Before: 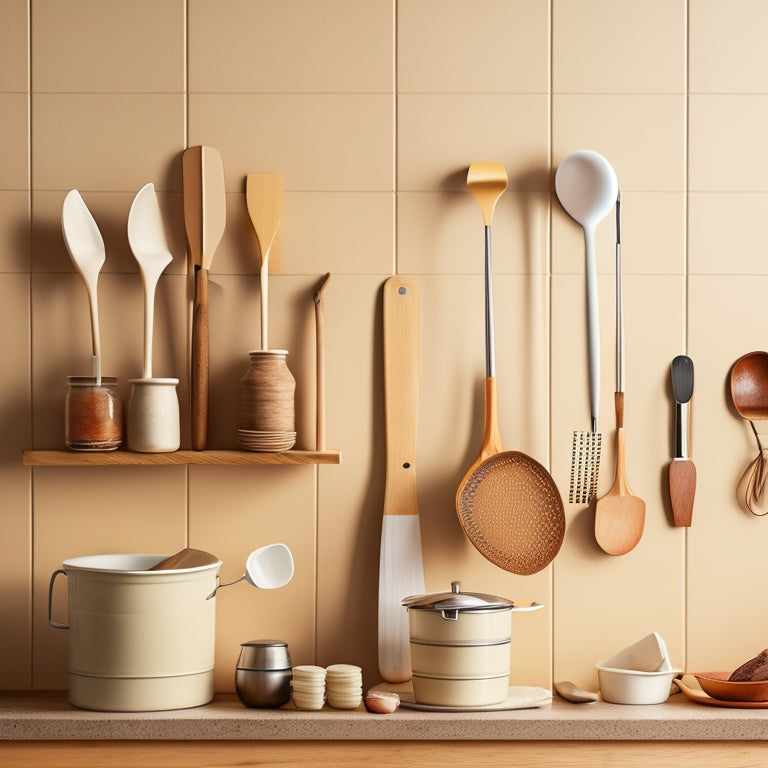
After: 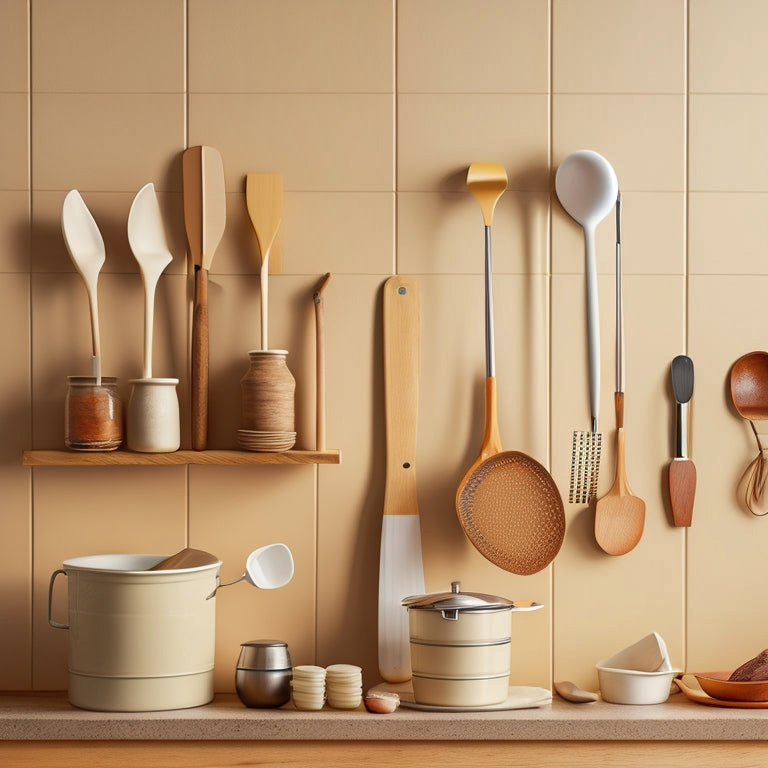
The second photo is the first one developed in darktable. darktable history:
exposure: black level correction 0.001, compensate highlight preservation false
shadows and highlights: on, module defaults
